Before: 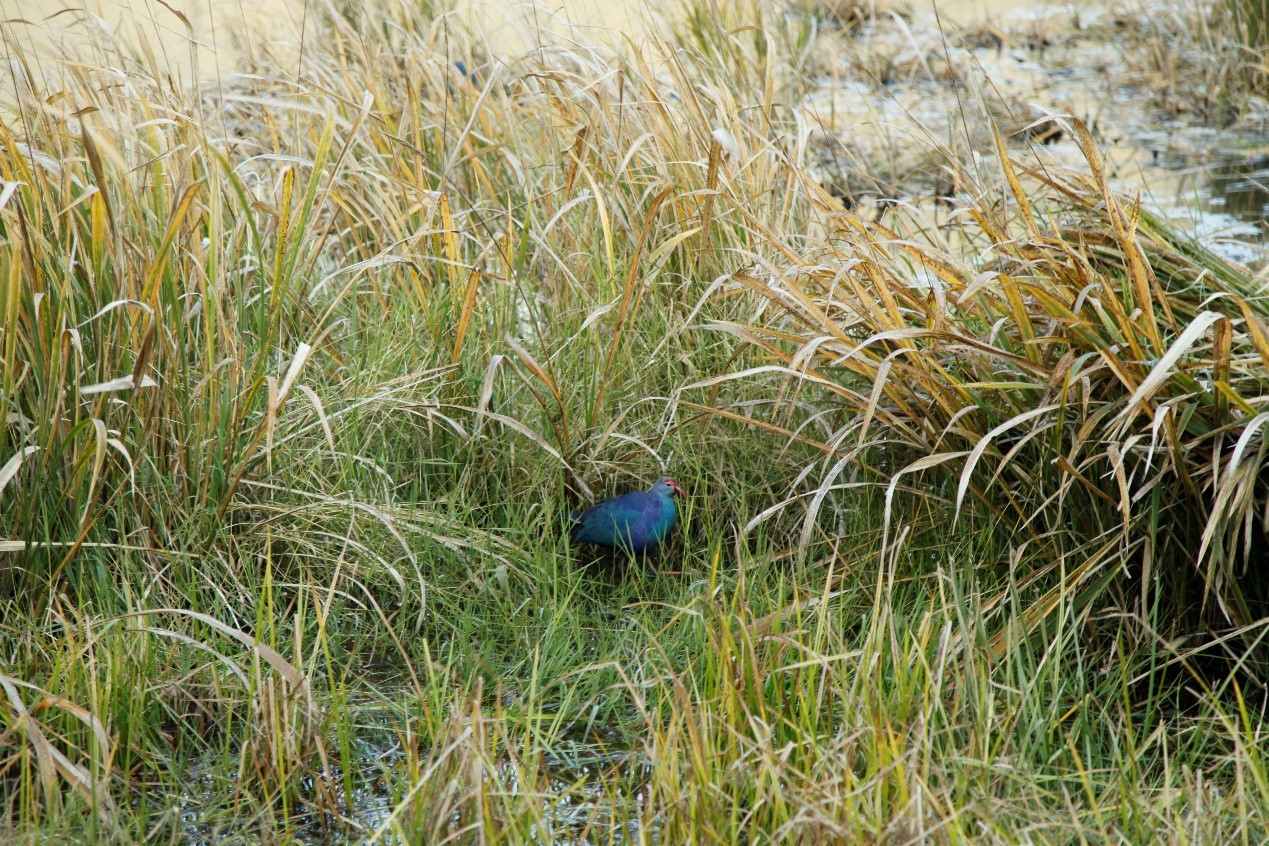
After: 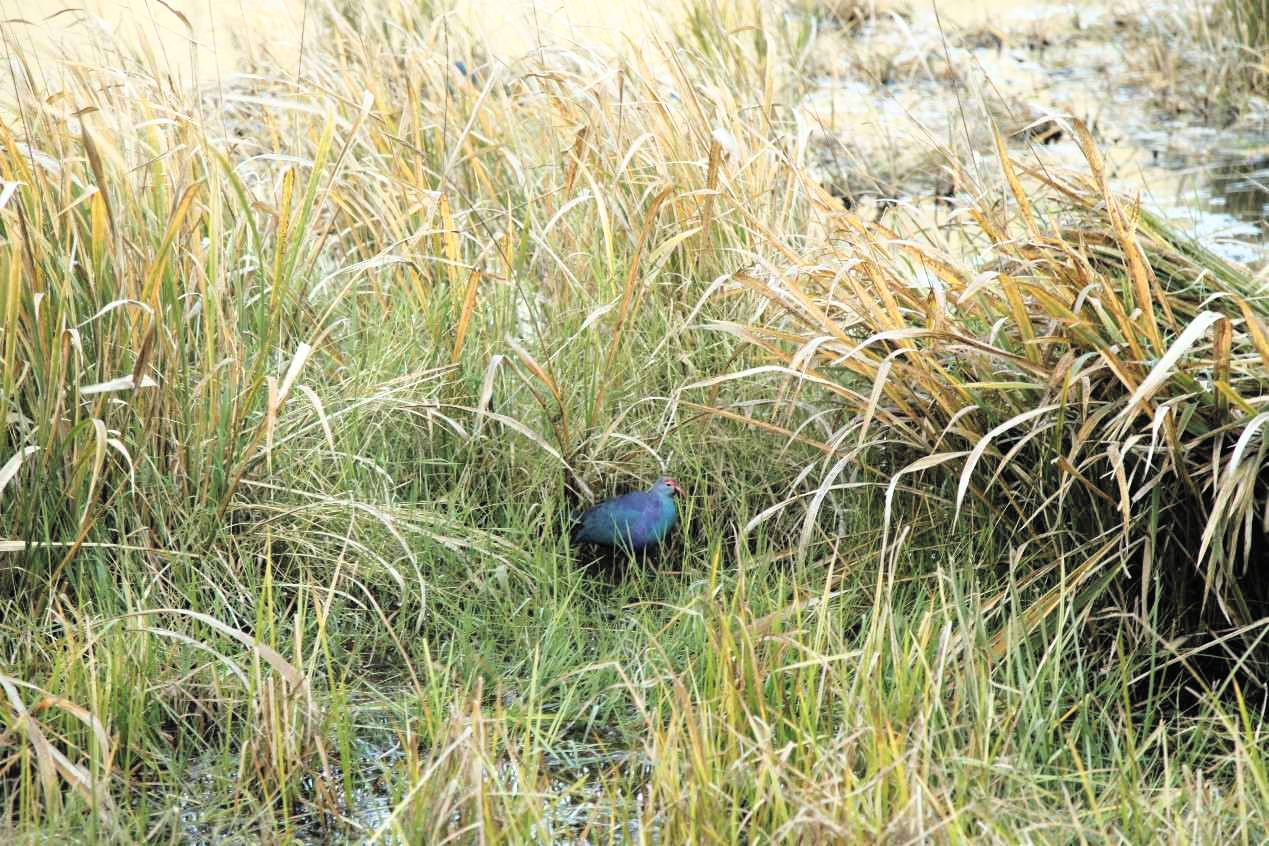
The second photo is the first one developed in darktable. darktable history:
contrast brightness saturation: brightness 0.28
filmic rgb: black relative exposure -9.08 EV, white relative exposure 2.3 EV, hardness 7.49
